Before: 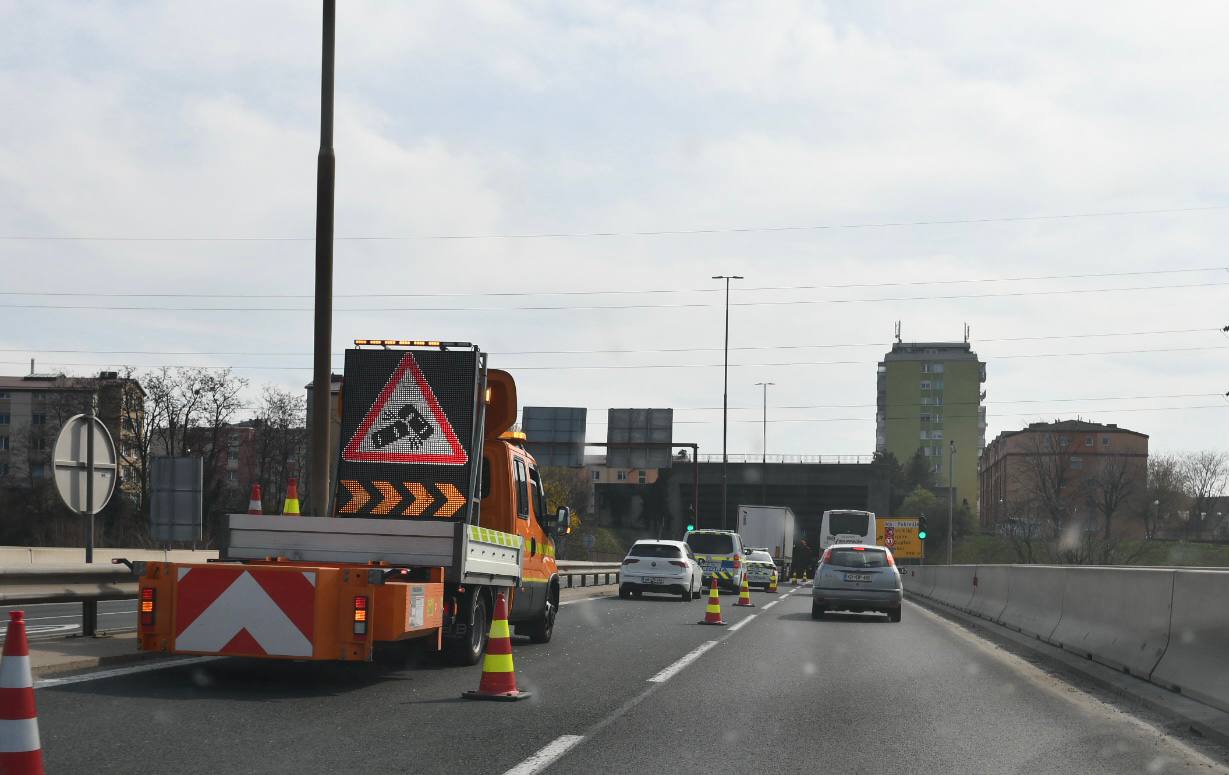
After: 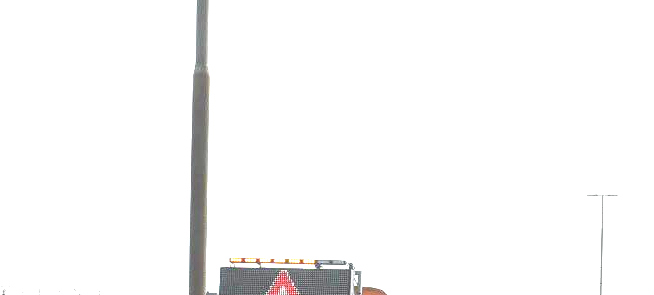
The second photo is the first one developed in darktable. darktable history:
local contrast: detail 130%
exposure: black level correction 0, exposure 2 EV, compensate highlight preservation false
crop: left 10.237%, top 10.624%, right 36.519%, bottom 51.222%
